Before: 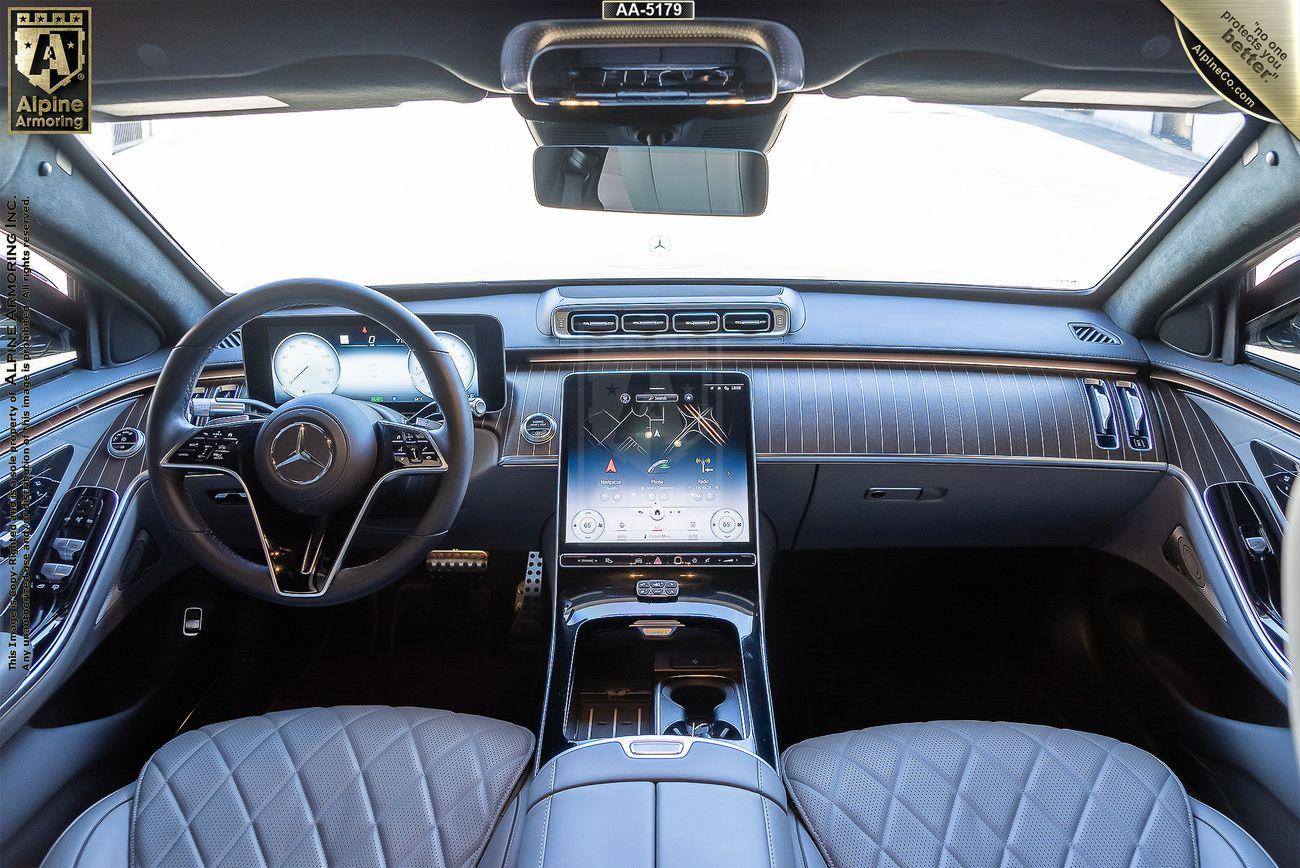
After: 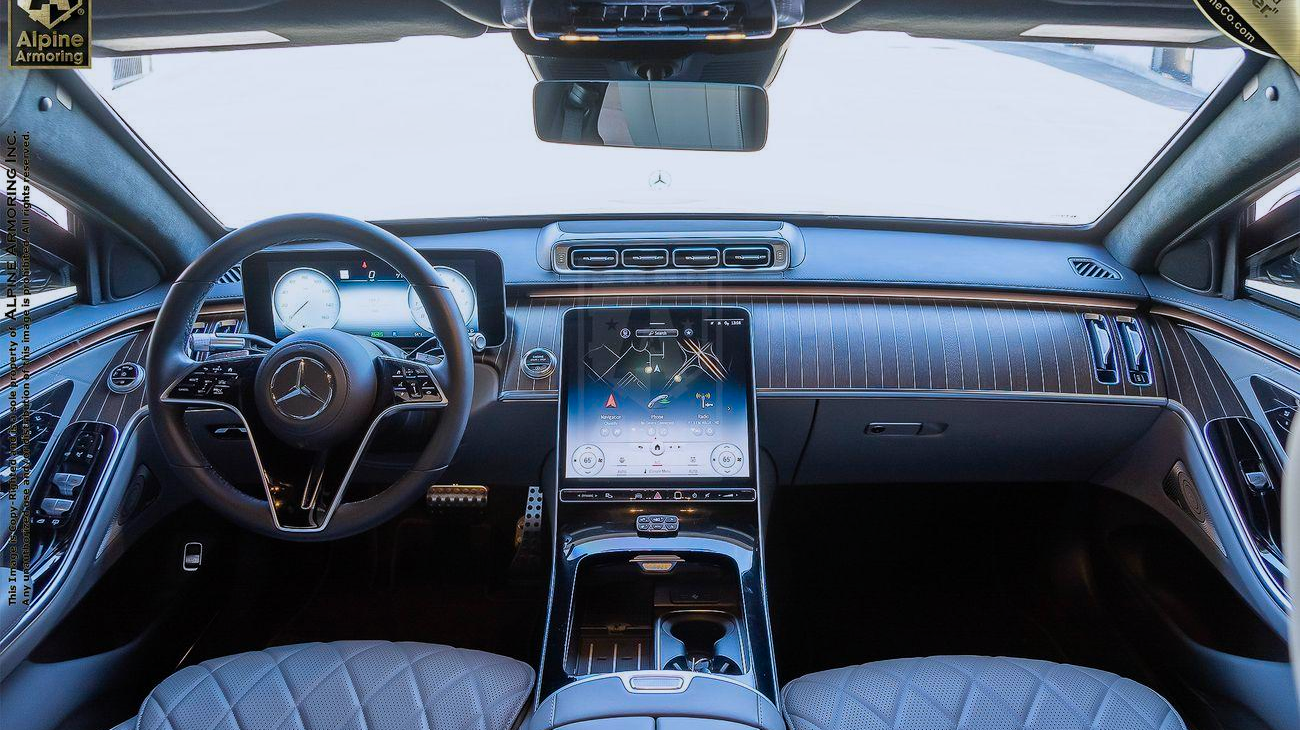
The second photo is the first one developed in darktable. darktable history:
exposure: exposure -0.388 EV, compensate highlight preservation false
tone equalizer: mask exposure compensation -0.497 EV
crop: top 7.578%, bottom 8.254%
color balance rgb: perceptual saturation grading › global saturation 19.266%, global vibrance 14.565%
color correction: highlights a* -0.816, highlights b* -8.66
